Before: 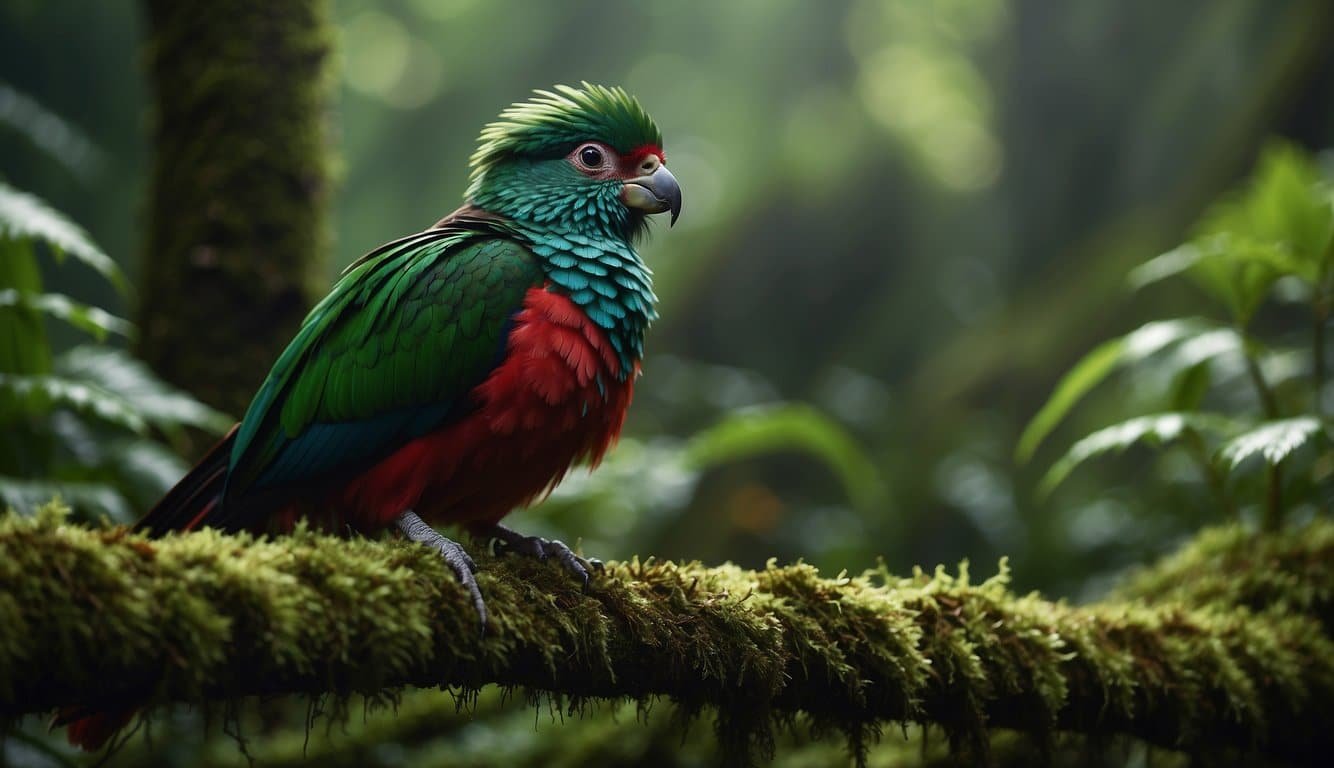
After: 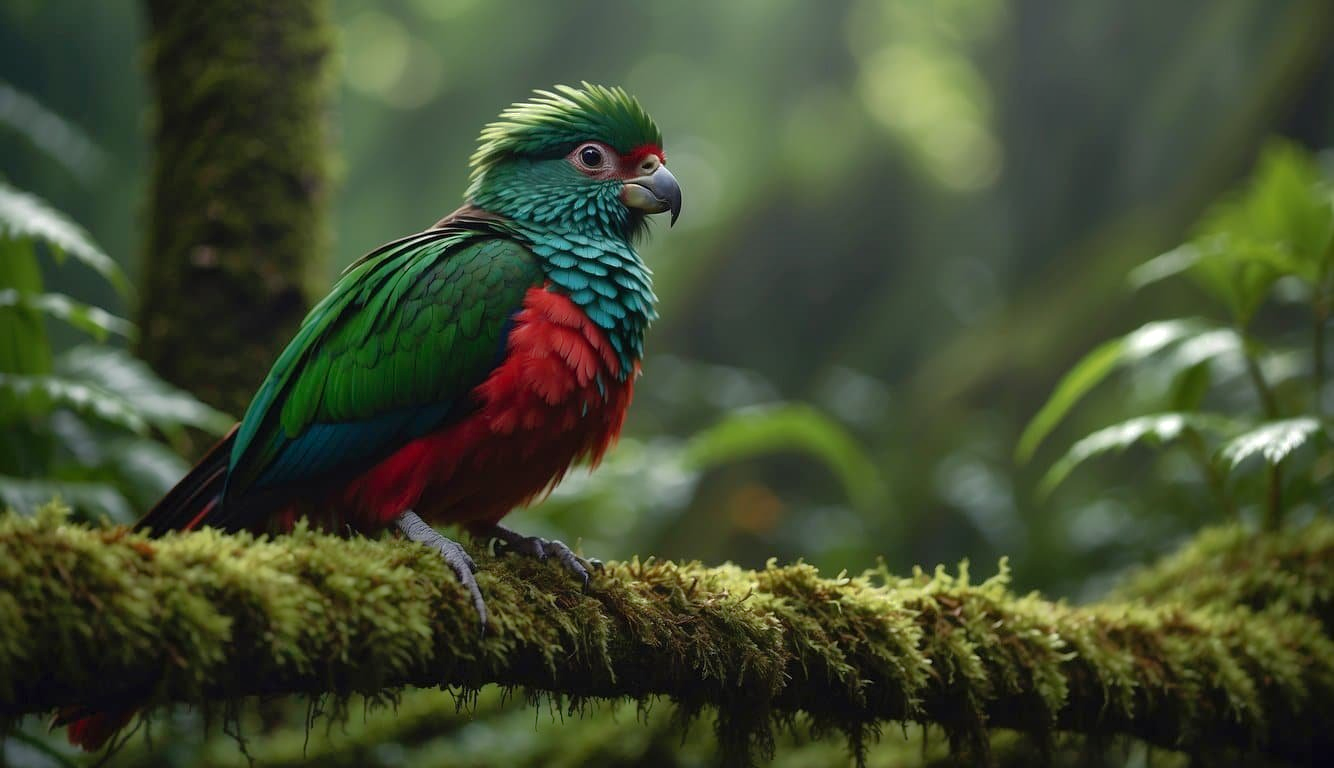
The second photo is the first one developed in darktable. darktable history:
tone equalizer: -8 EV -0.001 EV, -7 EV 0.001 EV, -6 EV -0.002 EV, -5 EV -0.003 EV, -4 EV -0.062 EV, -3 EV -0.222 EV, -2 EV -0.267 EV, -1 EV 0.105 EV, +0 EV 0.303 EV
shadows and highlights: on, module defaults
vibrance: vibrance 15%
